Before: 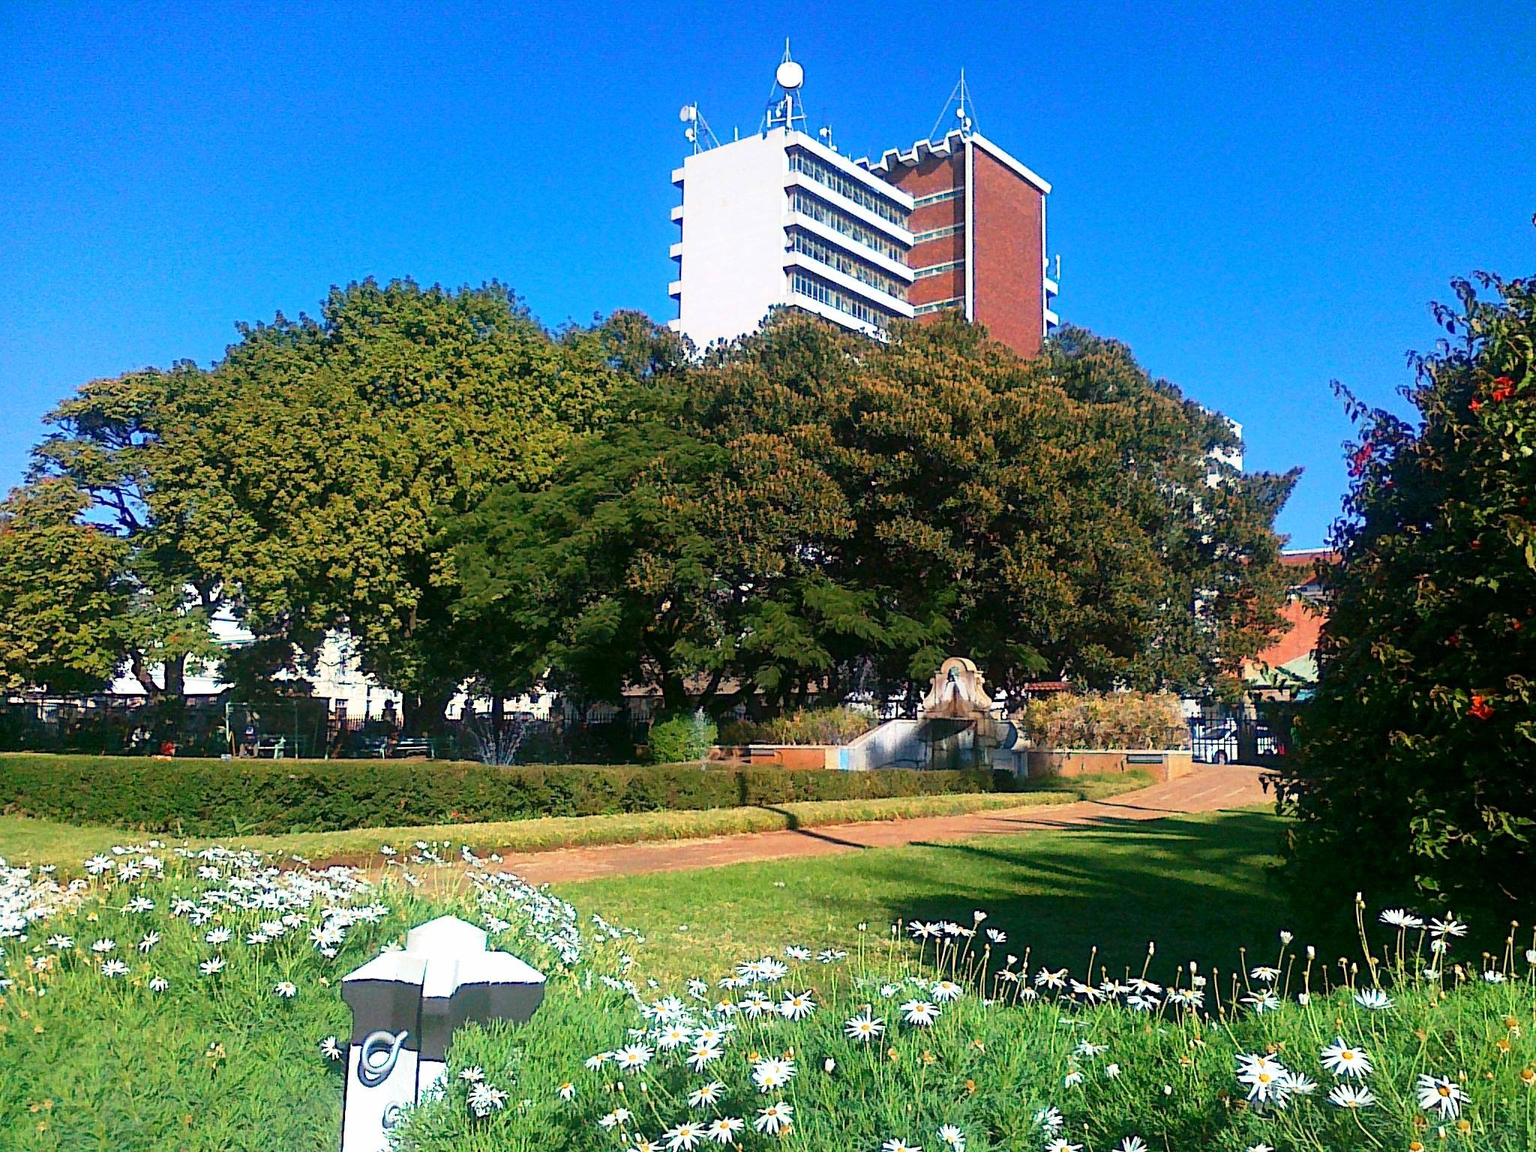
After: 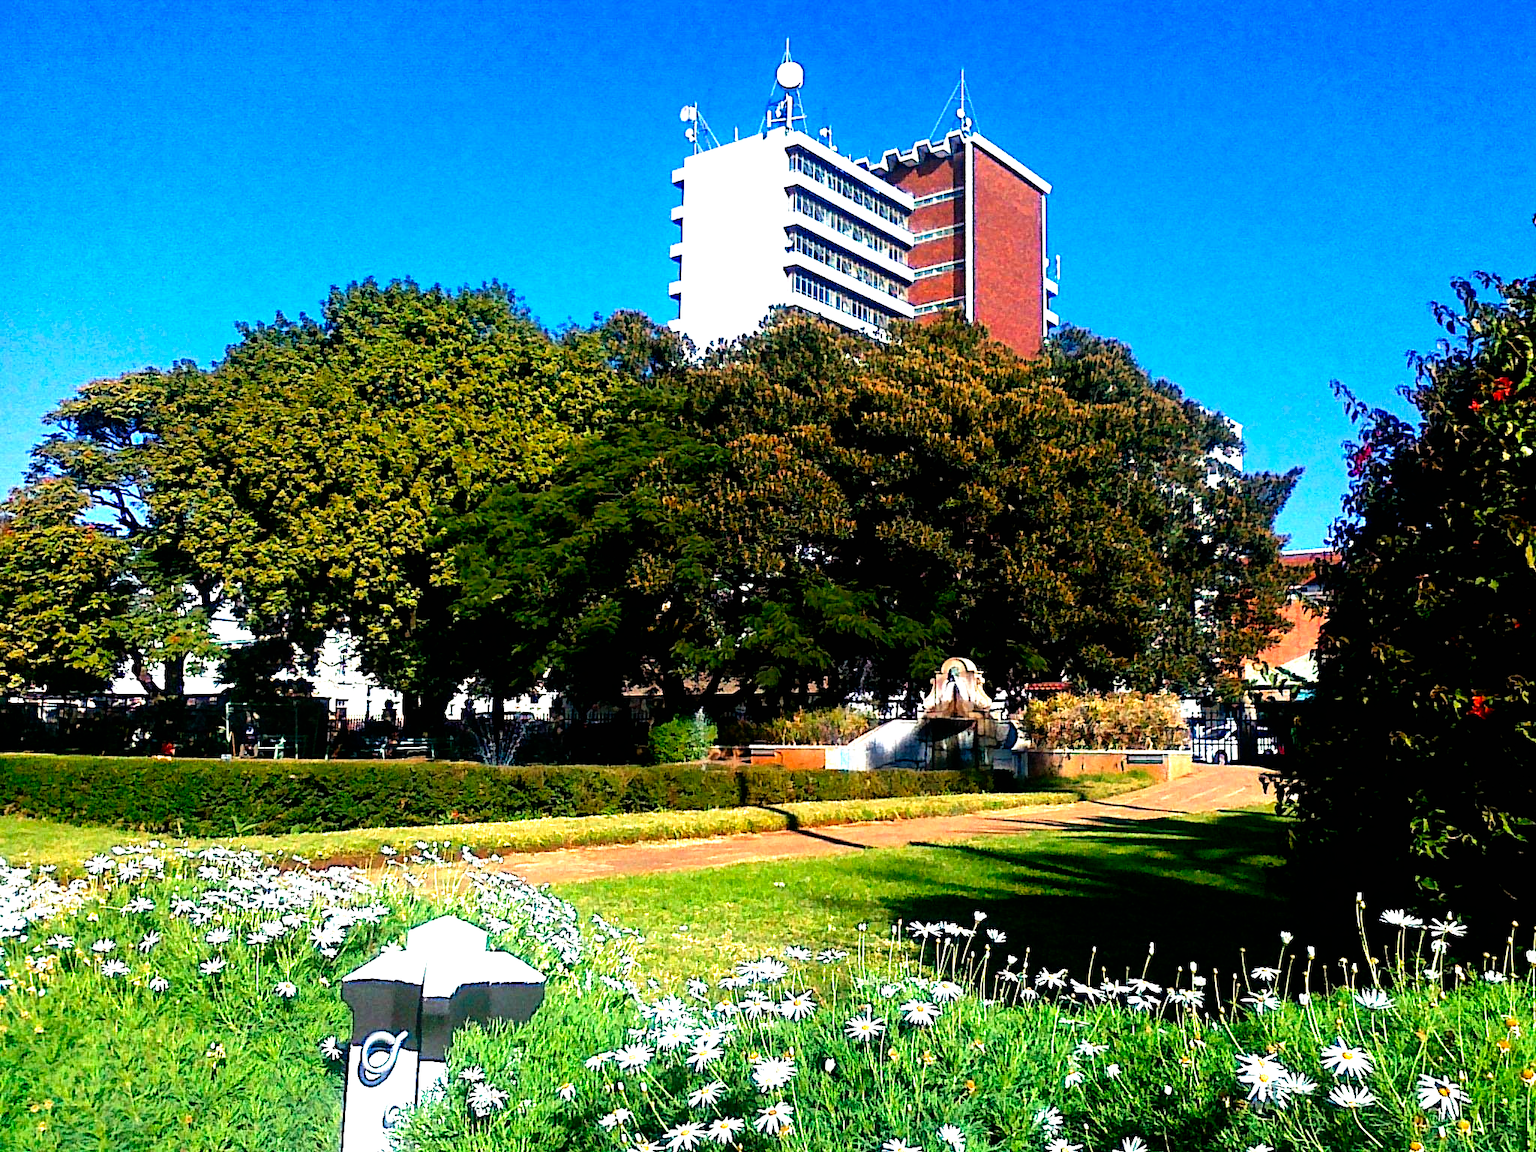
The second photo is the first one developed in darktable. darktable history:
filmic rgb: black relative exposure -8.2 EV, white relative exposure 2.2 EV, threshold 3 EV, hardness 7.11, latitude 85.74%, contrast 1.696, highlights saturation mix -4%, shadows ↔ highlights balance -2.69%, preserve chrominance no, color science v5 (2021), contrast in shadows safe, contrast in highlights safe, enable highlight reconstruction true
